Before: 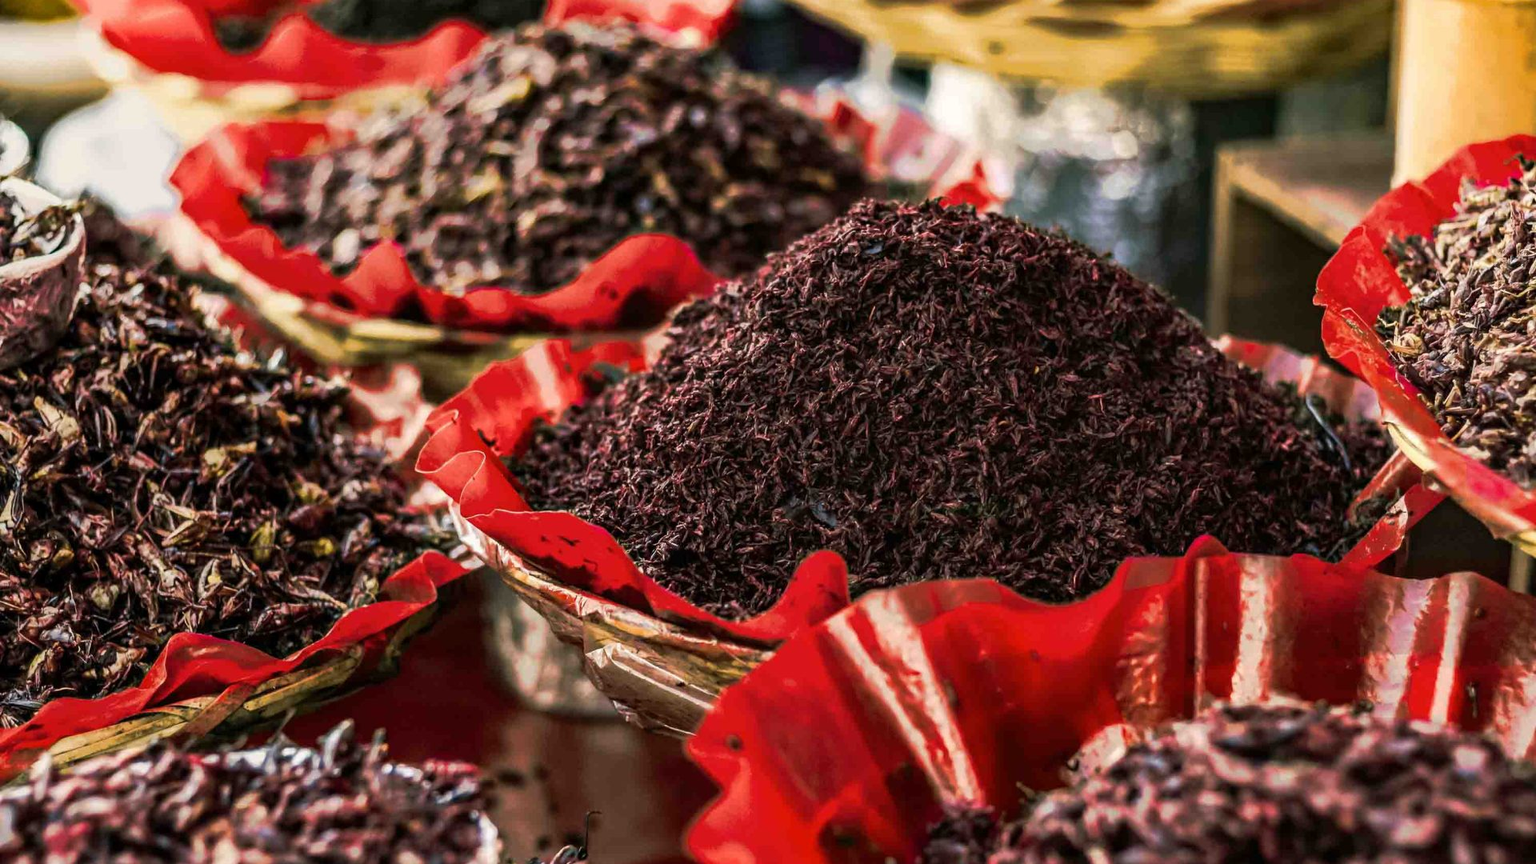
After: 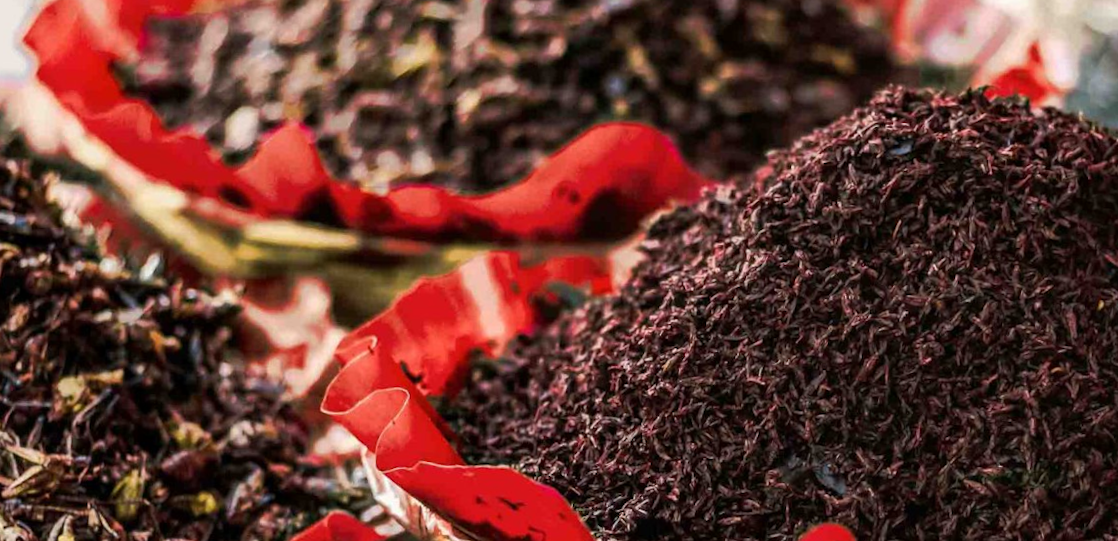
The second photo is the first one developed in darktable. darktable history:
rotate and perspective: rotation -3.52°, crop left 0.036, crop right 0.964, crop top 0.081, crop bottom 0.919
crop and rotate: angle -4.99°, left 2.122%, top 6.945%, right 27.566%, bottom 30.519%
